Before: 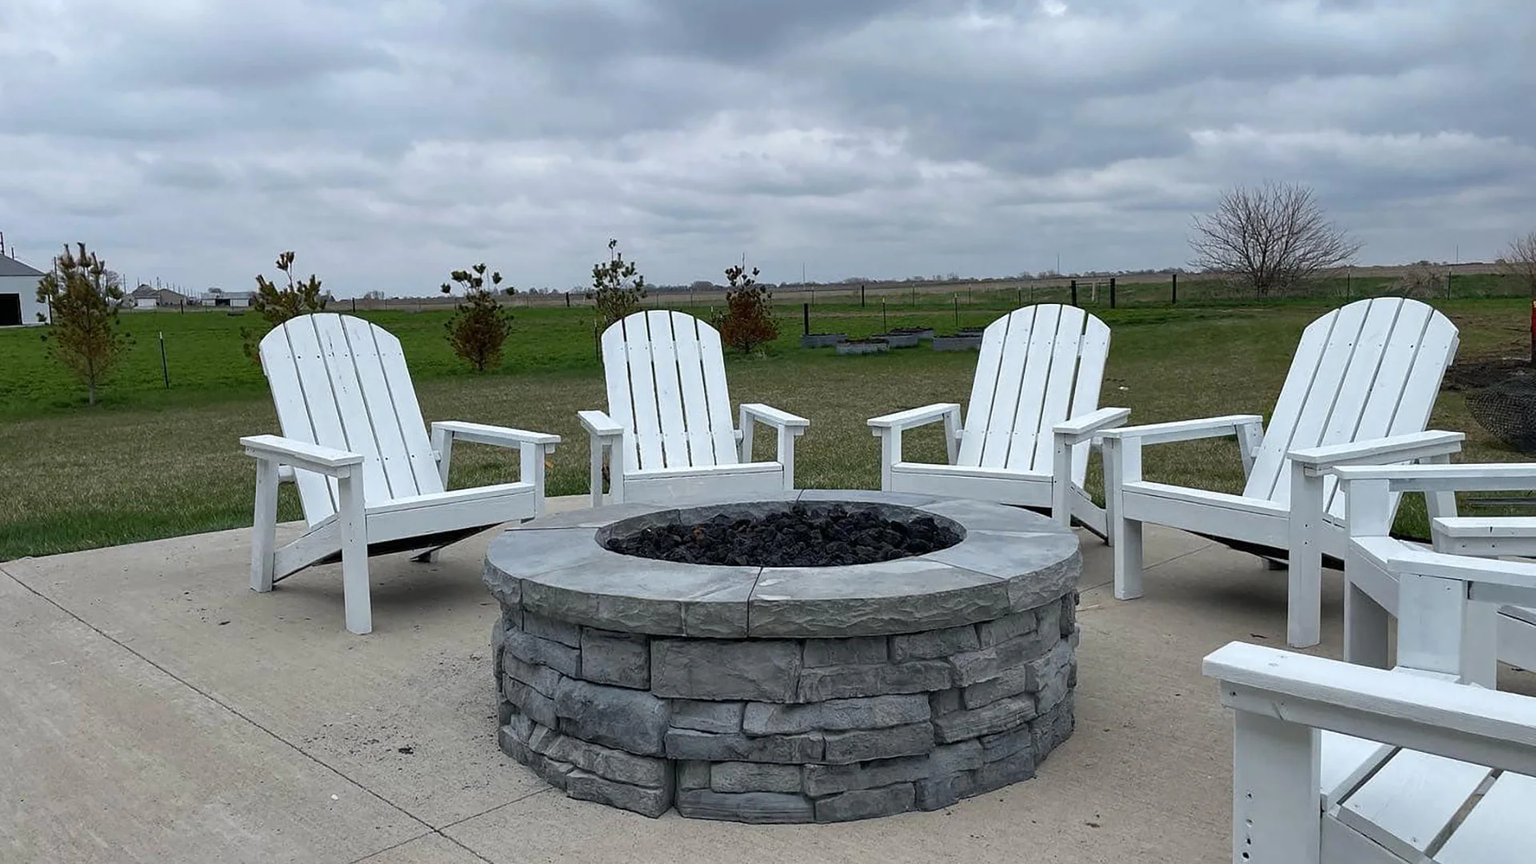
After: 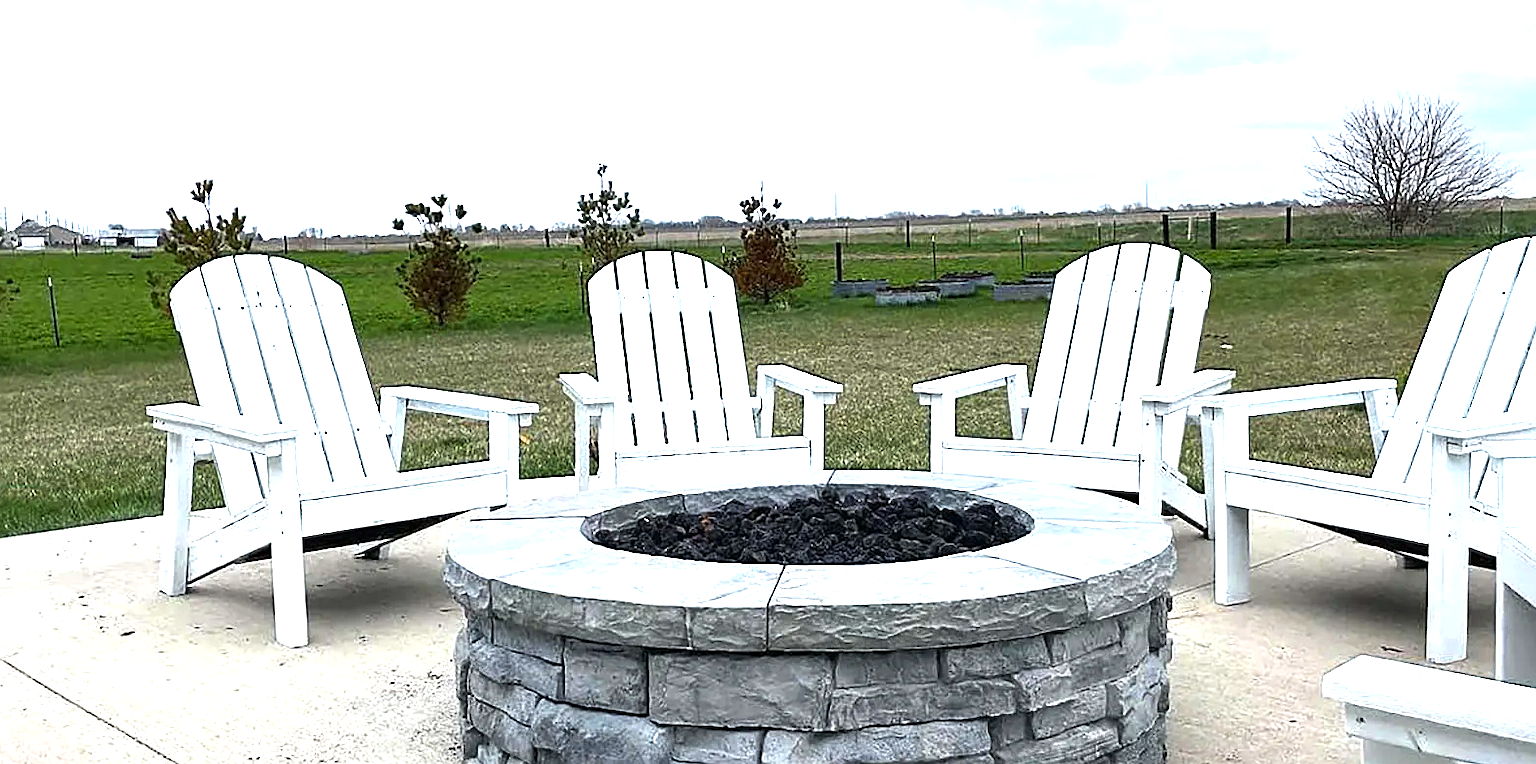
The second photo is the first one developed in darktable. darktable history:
crop: left 7.839%, top 12.161%, right 10.318%, bottom 15.415%
sharpen: on, module defaults
exposure: black level correction 0, exposure 1.278 EV, compensate highlight preservation false
color balance rgb: perceptual saturation grading › global saturation 10.406%, perceptual brilliance grading › global brilliance 14.806%, perceptual brilliance grading › shadows -34.749%
